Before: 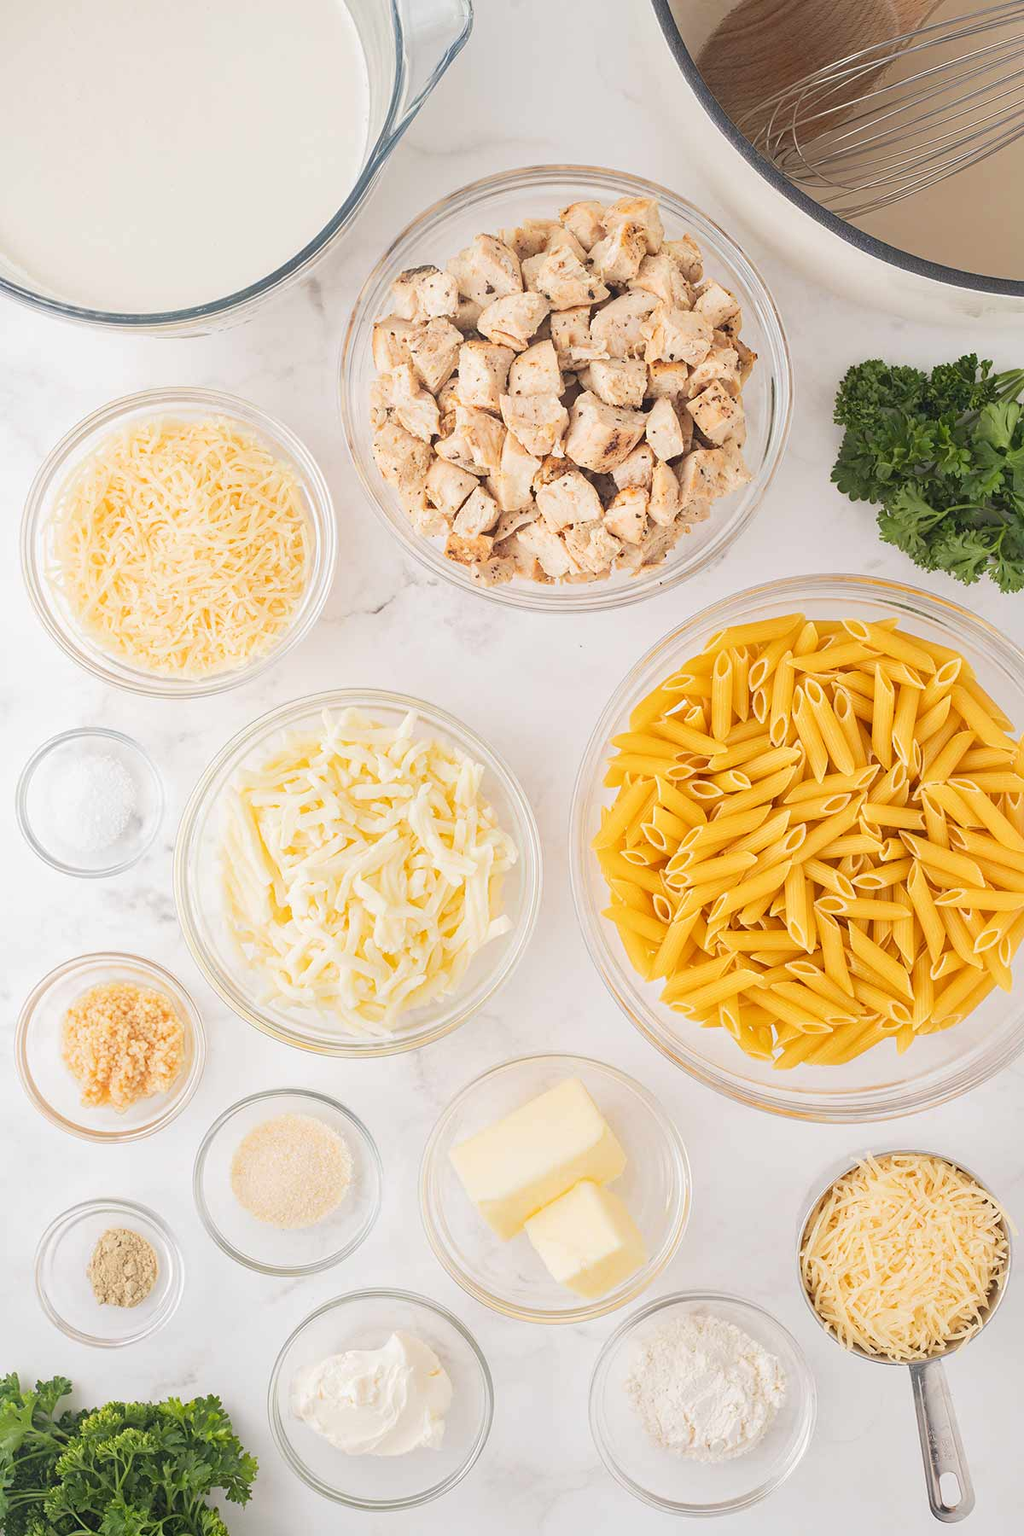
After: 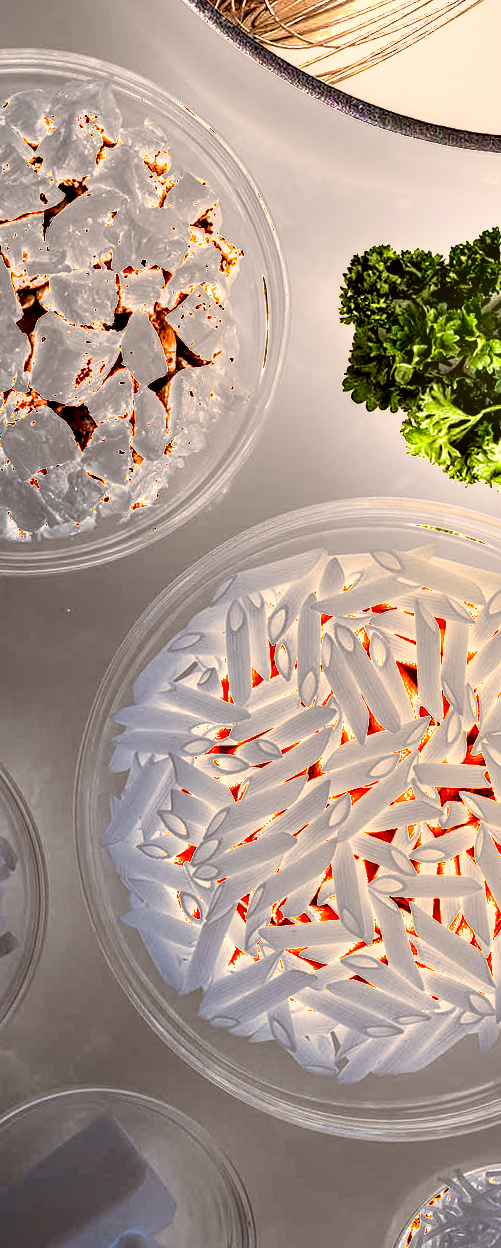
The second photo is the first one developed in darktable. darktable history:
crop and rotate: left 49.936%, top 10.094%, right 13.136%, bottom 24.256%
local contrast: on, module defaults
exposure: black level correction 0, exposure 1.1 EV, compensate highlight preservation false
levels: levels [0, 0.374, 0.749]
color correction: highlights a* 6.27, highlights b* 8.19, shadows a* 5.94, shadows b* 7.23, saturation 0.9
shadows and highlights: shadows 22.7, highlights -48.71, soften with gaussian
rotate and perspective: rotation -5.2°, automatic cropping off
